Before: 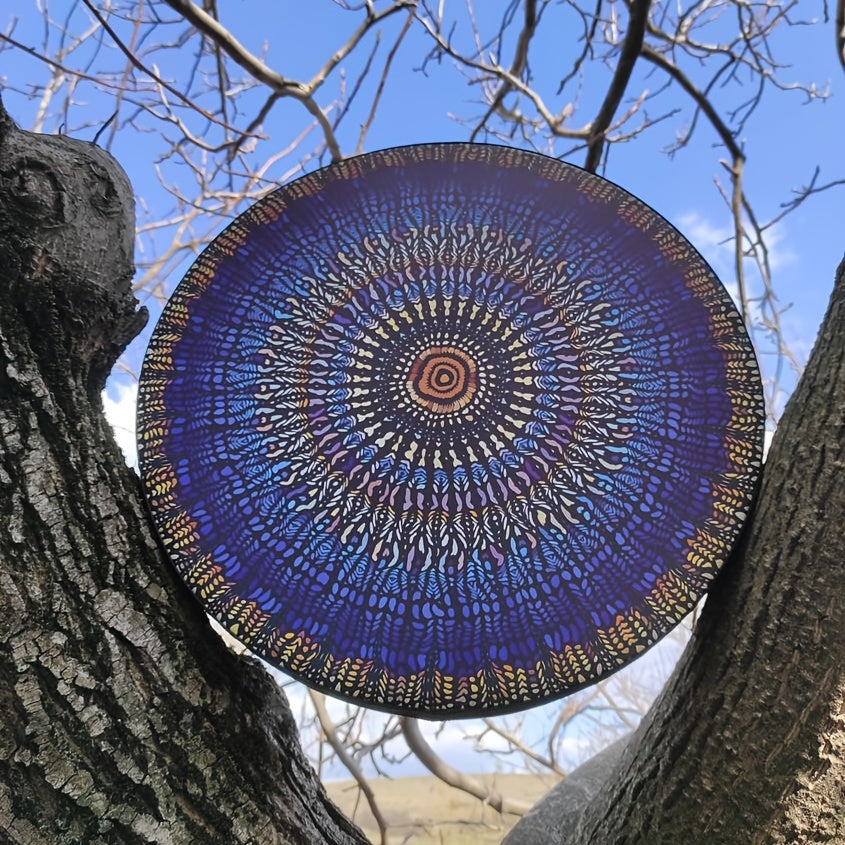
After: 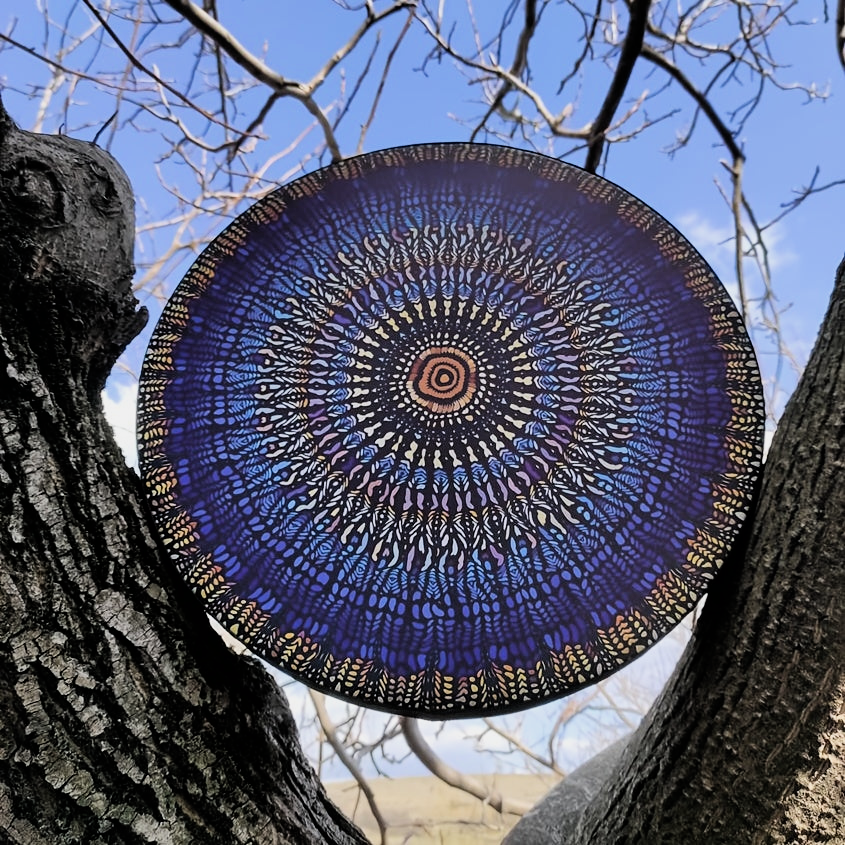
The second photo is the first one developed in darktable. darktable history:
filmic rgb: black relative exposure -16 EV, white relative exposure 6.28 EV, hardness 5.03, contrast 1.348
